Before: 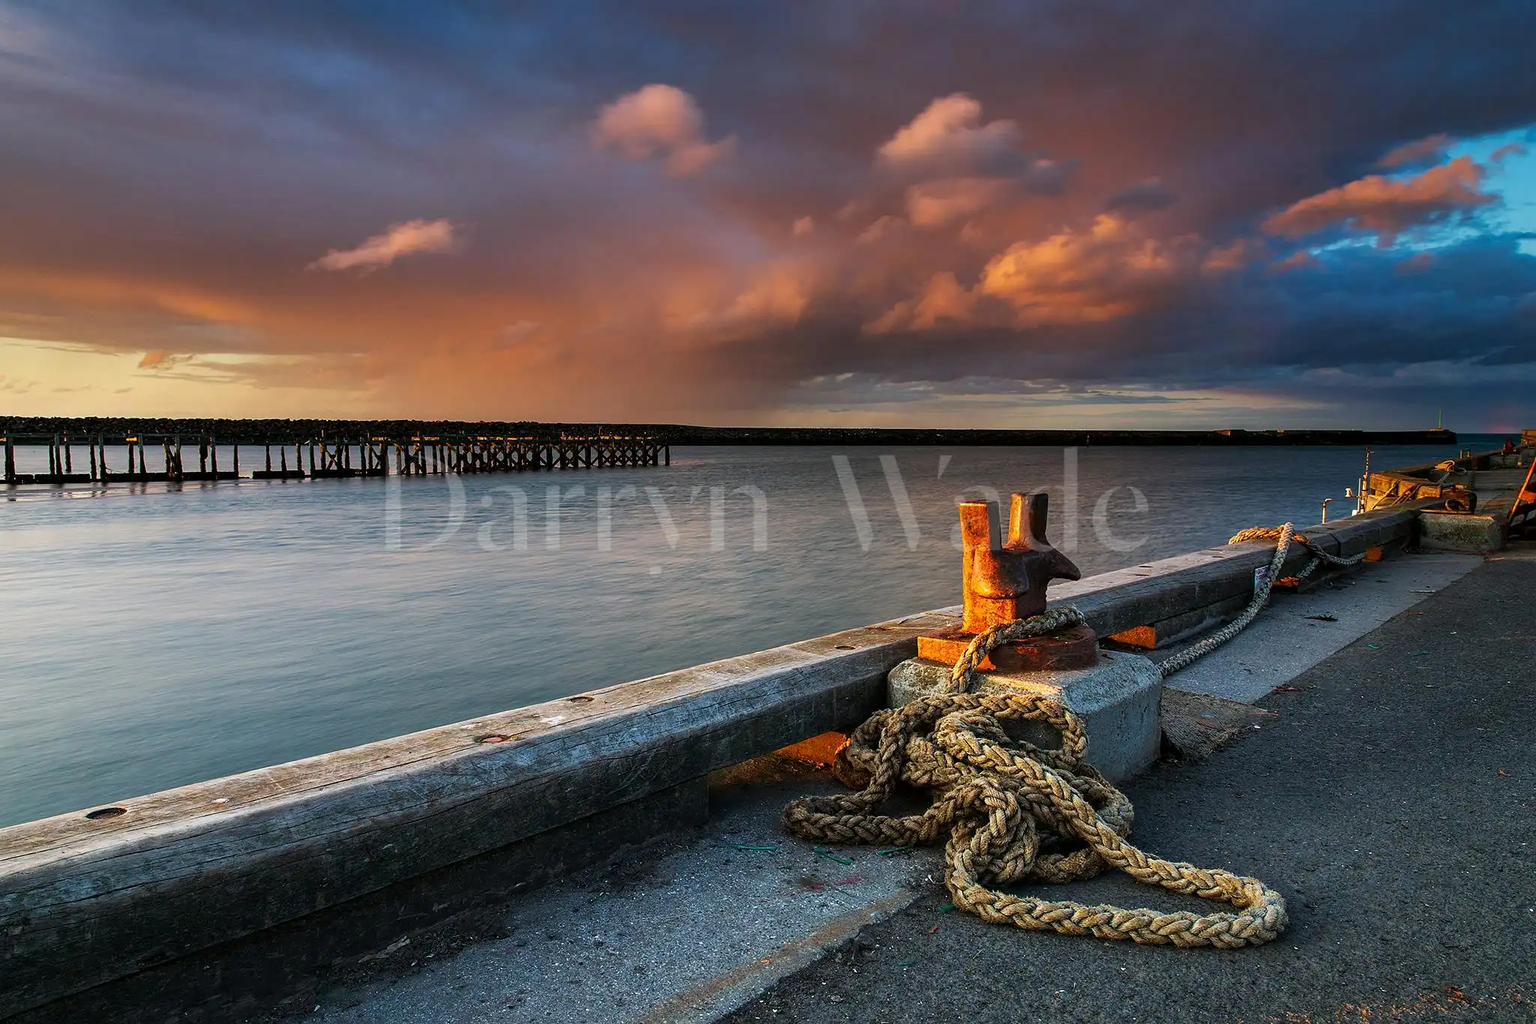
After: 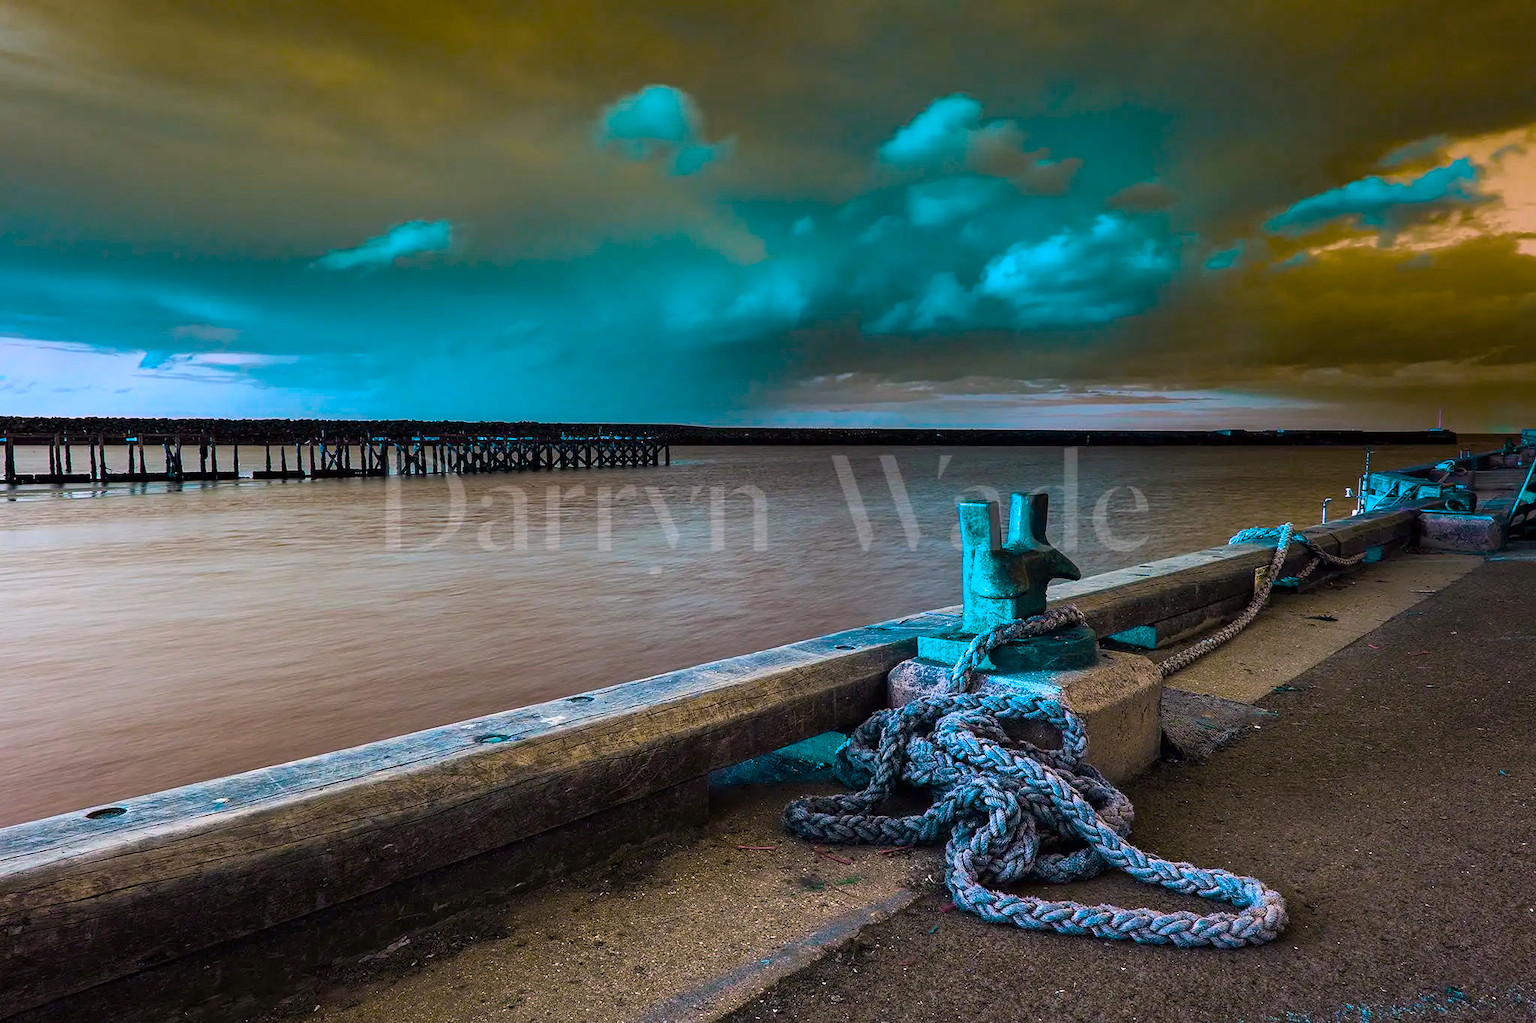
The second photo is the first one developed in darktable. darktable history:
color balance rgb: hue shift 180°, global vibrance 50%, contrast 0.32%
color zones: curves: ch0 [(0, 0.5) (0.143, 0.52) (0.286, 0.5) (0.429, 0.5) (0.571, 0.5) (0.714, 0.5) (0.857, 0.5) (1, 0.5)]; ch1 [(0, 0.489) (0.155, 0.45) (0.286, 0.466) (0.429, 0.5) (0.571, 0.5) (0.714, 0.5) (0.857, 0.5) (1, 0.489)]
white balance: red 0.978, blue 0.999
